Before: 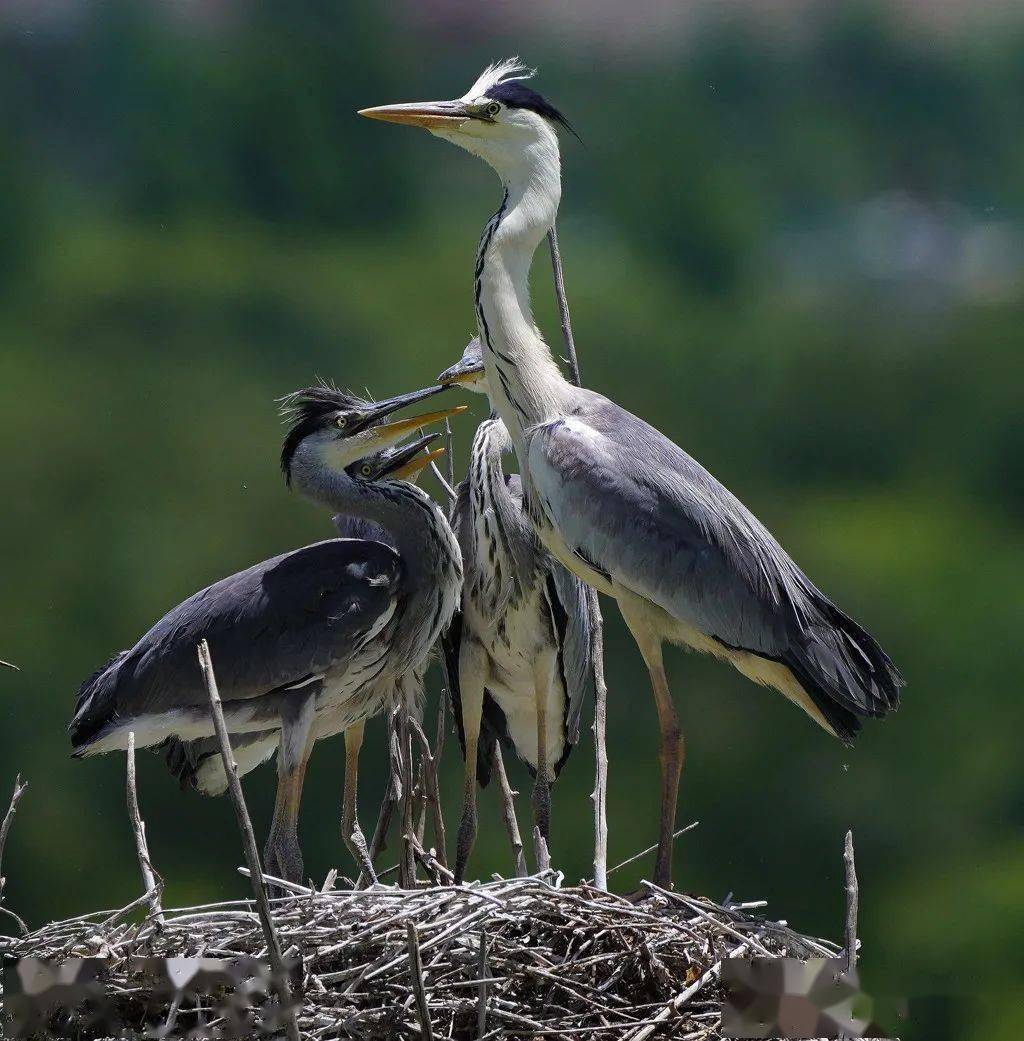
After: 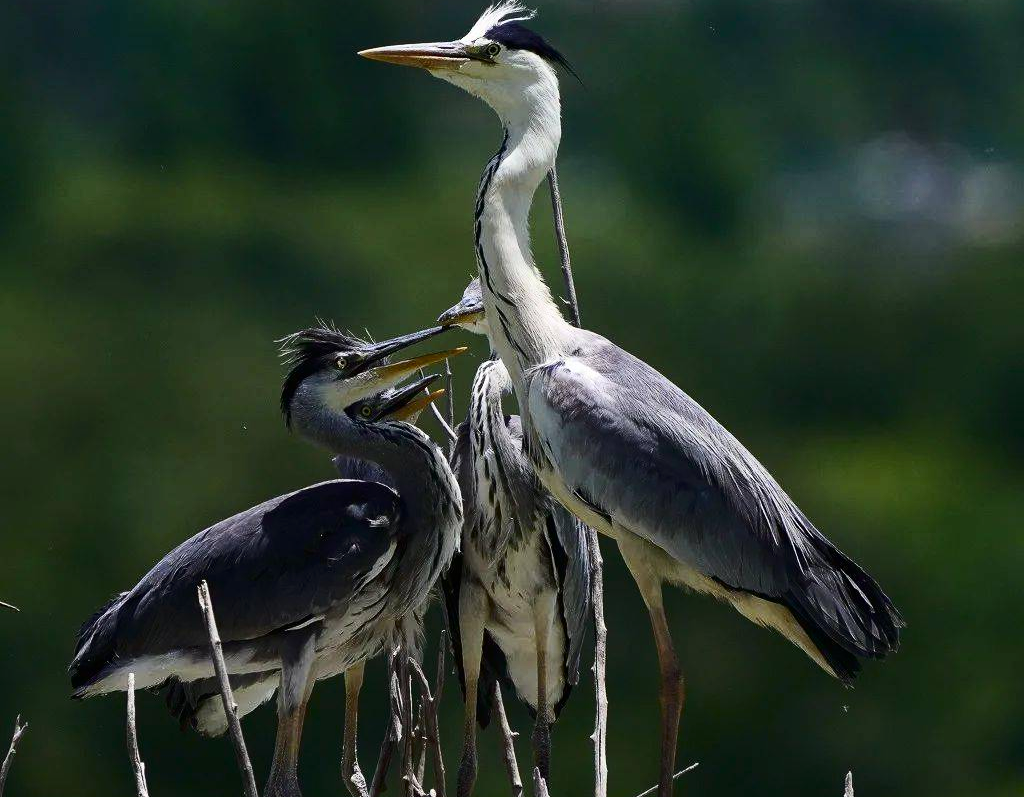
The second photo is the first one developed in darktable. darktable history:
crop: top 5.716%, bottom 17.7%
contrast brightness saturation: contrast 0.271
